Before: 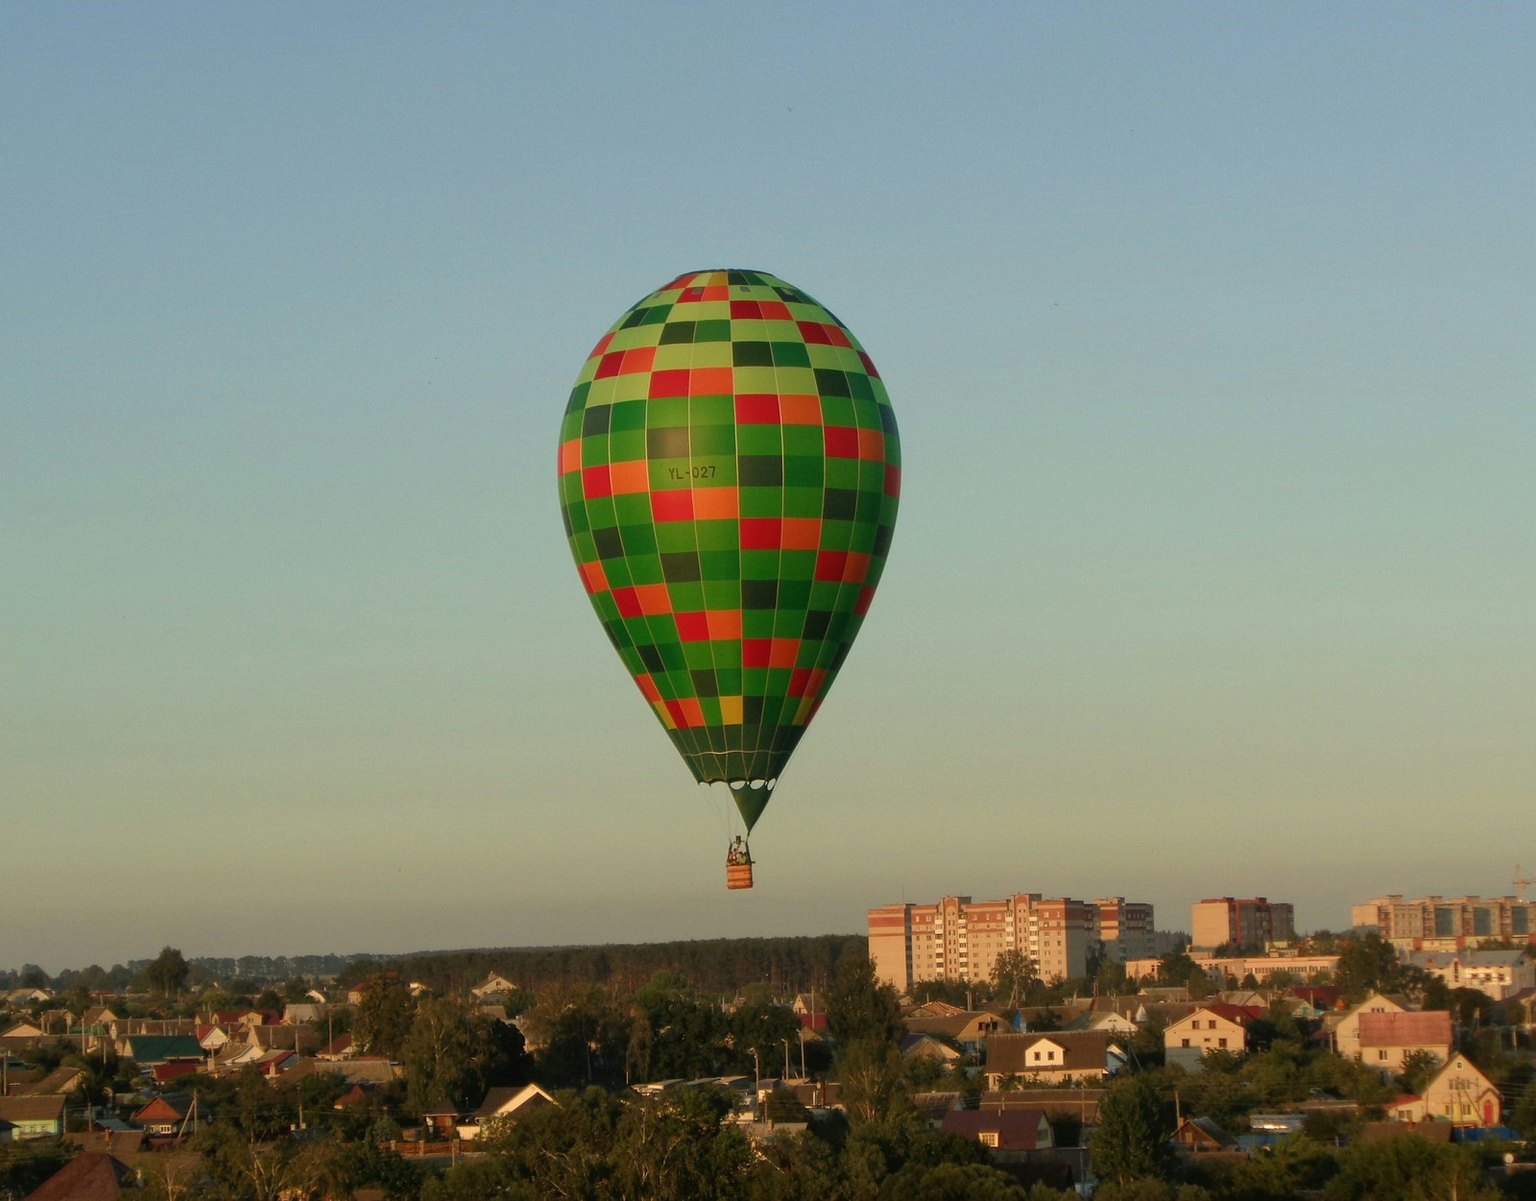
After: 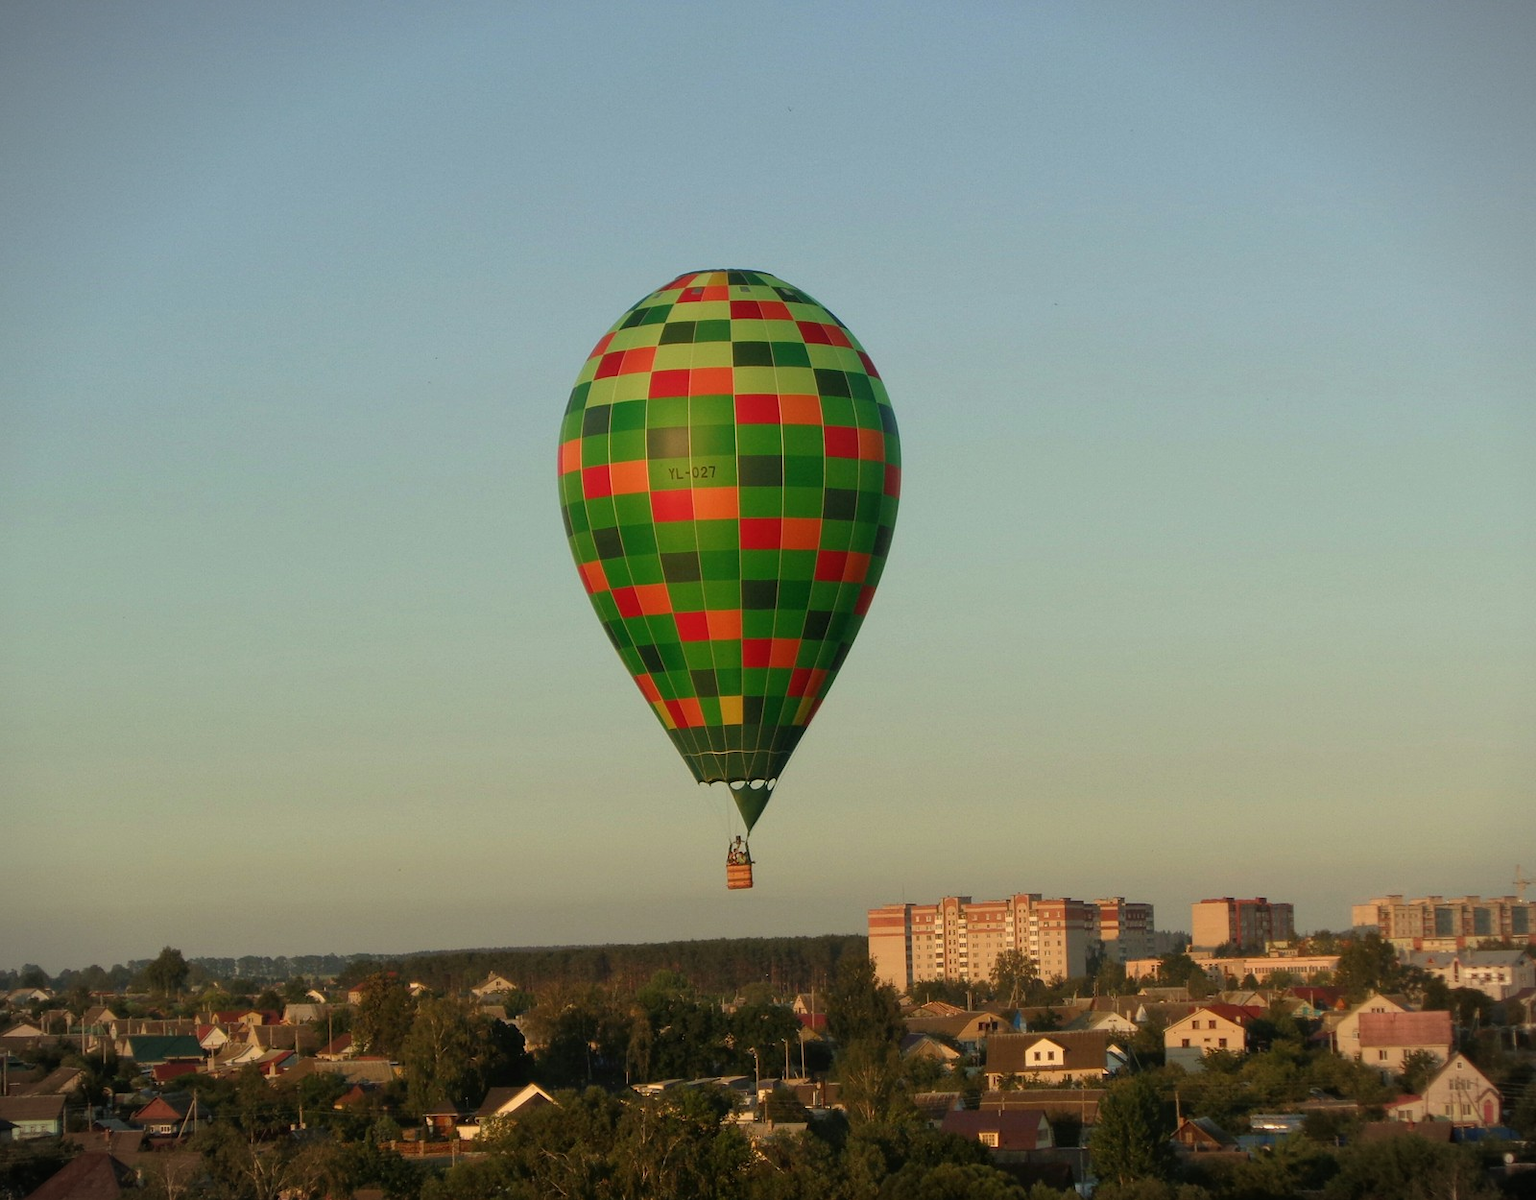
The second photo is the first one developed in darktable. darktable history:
vignetting: fall-off start 97.21%, width/height ratio 1.18
